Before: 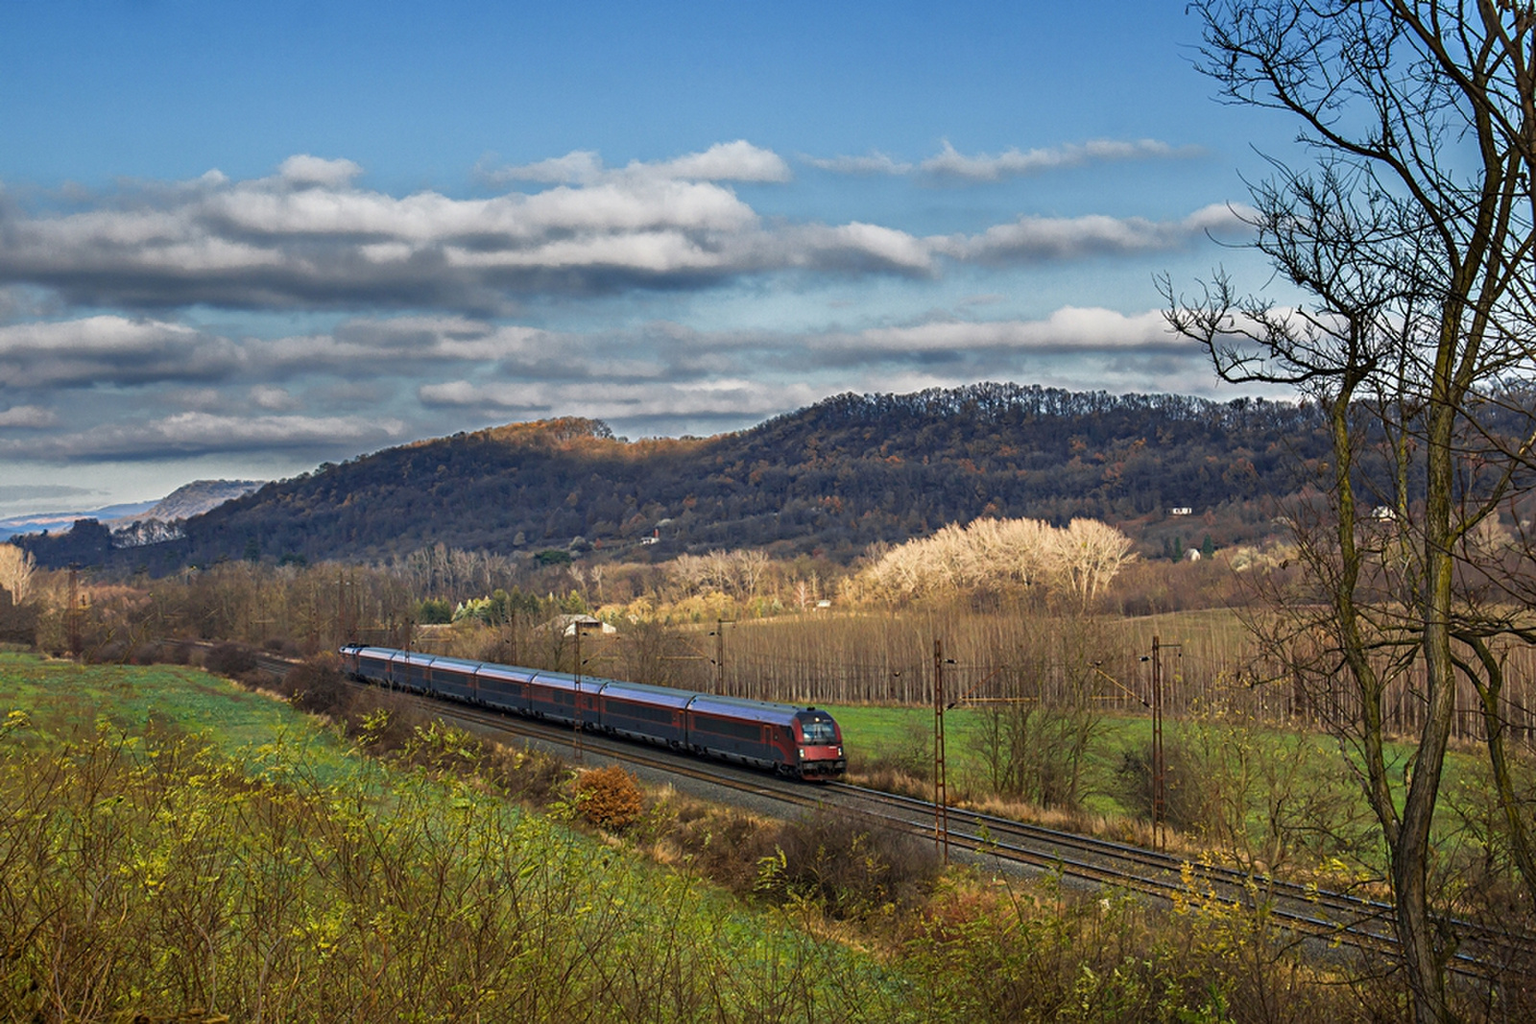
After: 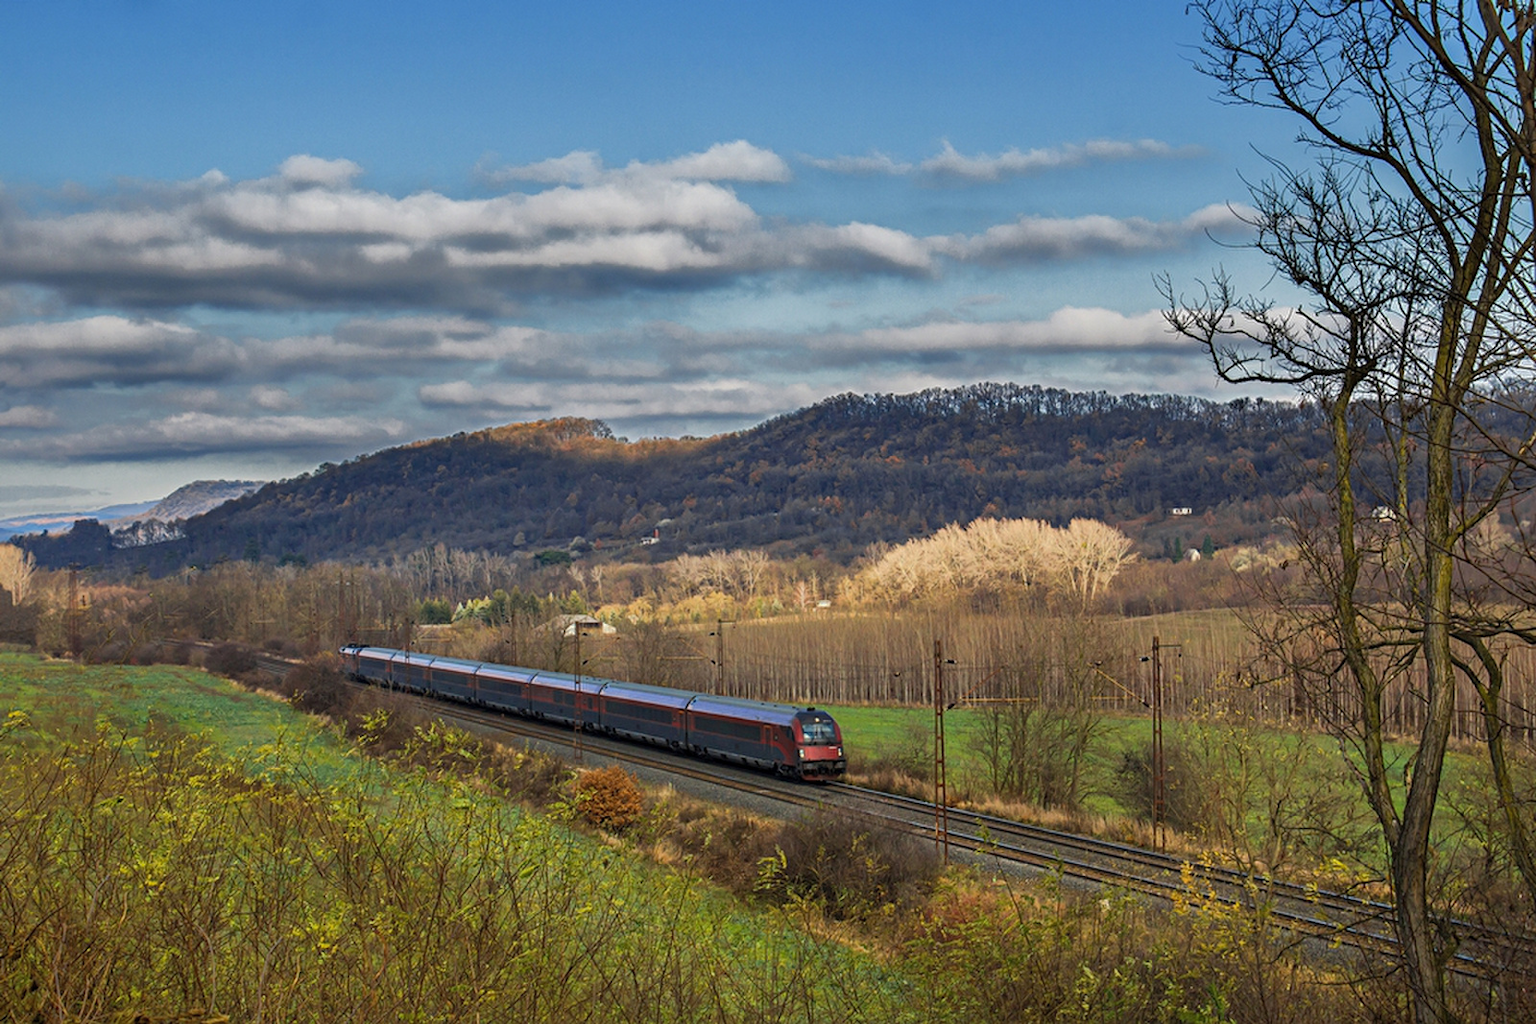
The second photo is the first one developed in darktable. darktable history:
shadows and highlights: shadows 39.6, highlights -59.9
